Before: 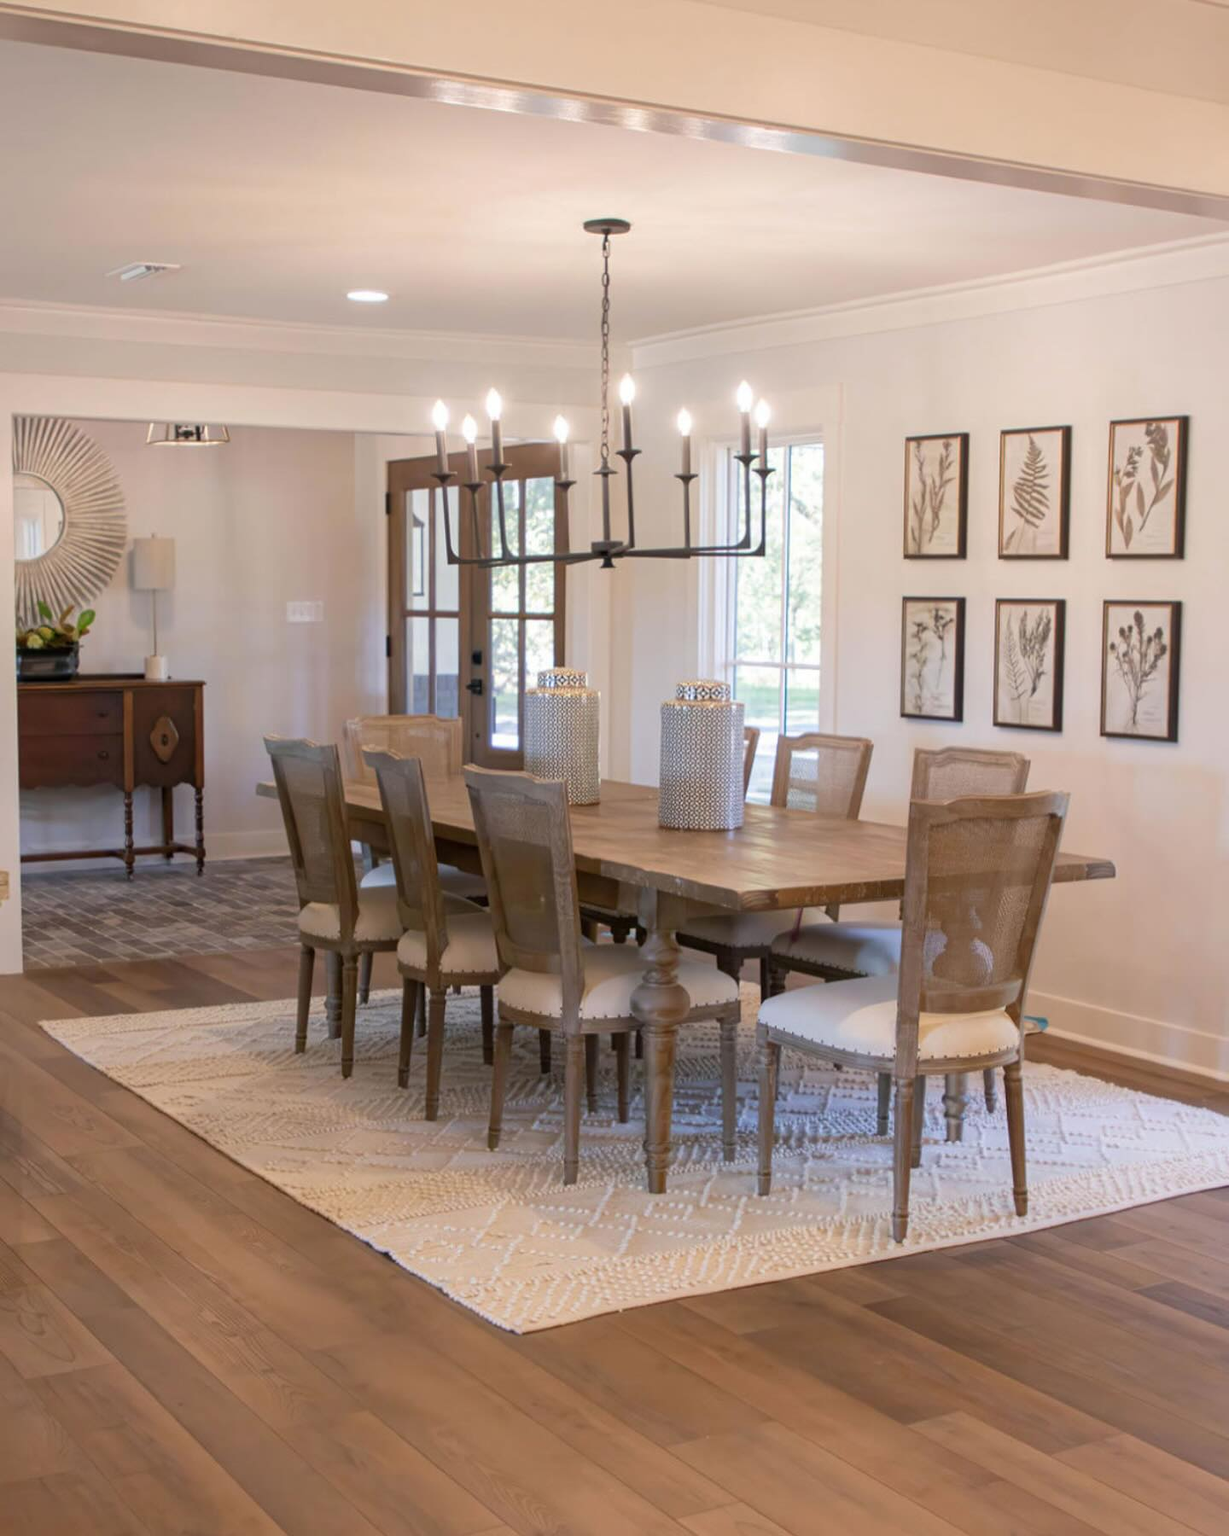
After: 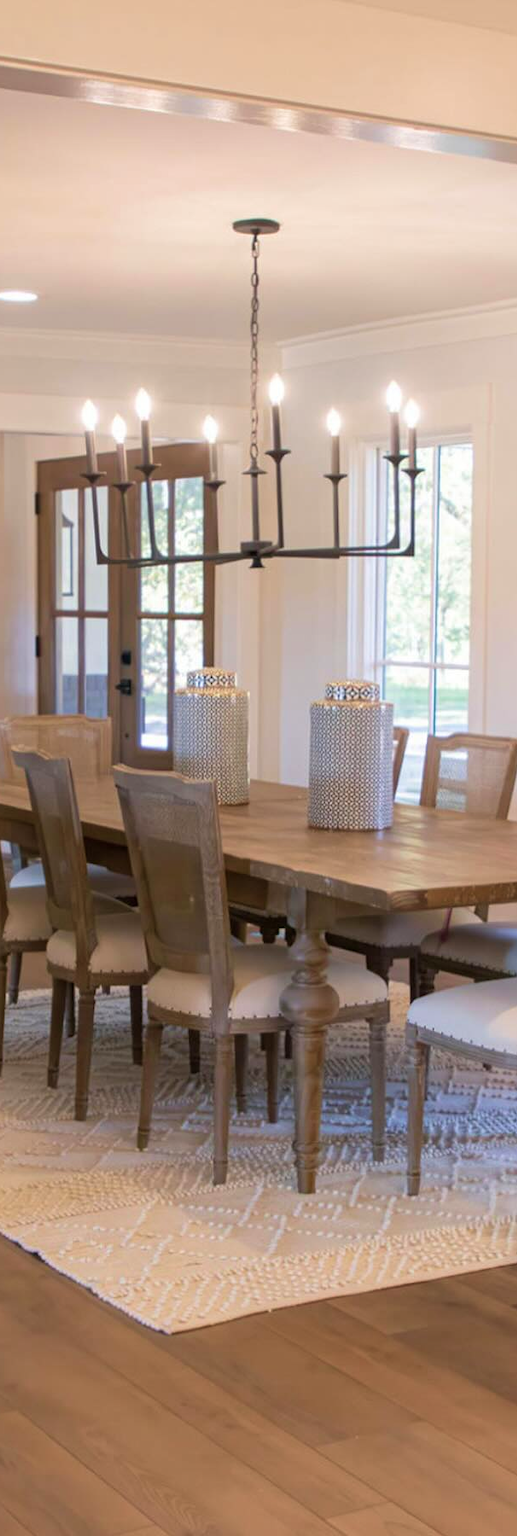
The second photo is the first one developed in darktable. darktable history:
velvia: on, module defaults
crop: left 28.583%, right 29.231%
contrast brightness saturation: contrast 0.01, saturation -0.05
